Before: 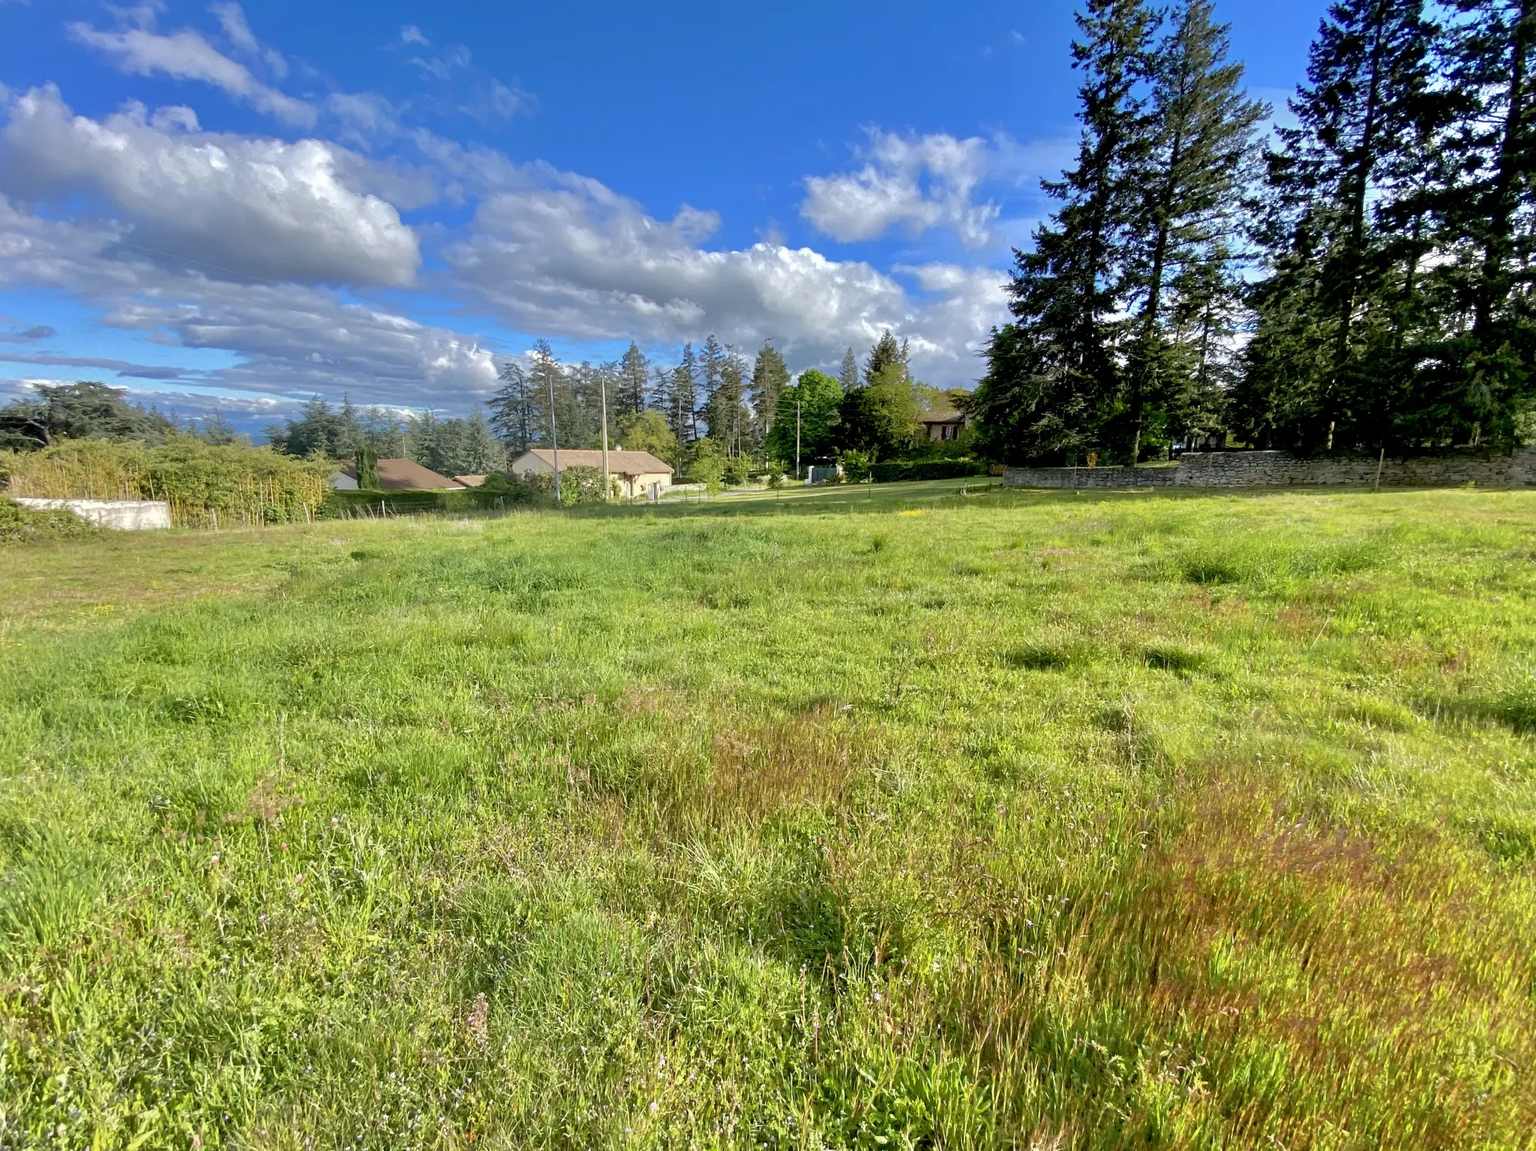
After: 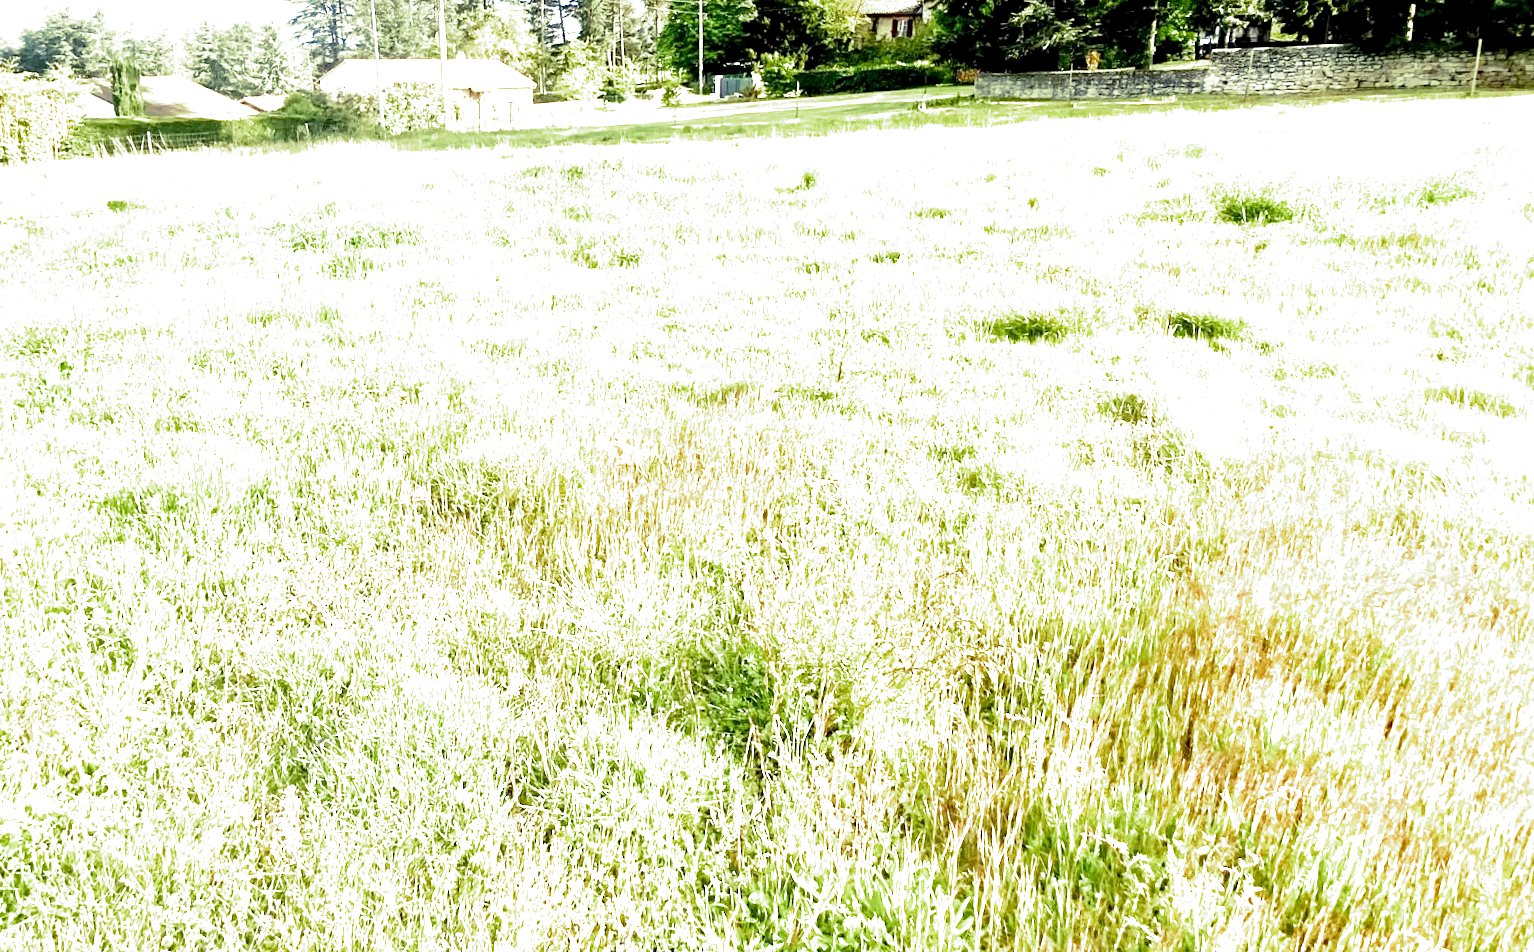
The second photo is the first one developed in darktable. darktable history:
rotate and perspective: rotation -1°, crop left 0.011, crop right 0.989, crop top 0.025, crop bottom 0.975
crop and rotate: left 17.299%, top 35.115%, right 7.015%, bottom 1.024%
exposure: black level correction 0.001, exposure 2 EV, compensate highlight preservation false
split-toning: shadows › hue 290.82°, shadows › saturation 0.34, highlights › saturation 0.38, balance 0, compress 50%
tone equalizer: -8 EV -0.417 EV, -7 EV -0.389 EV, -6 EV -0.333 EV, -5 EV -0.222 EV, -3 EV 0.222 EV, -2 EV 0.333 EV, -1 EV 0.389 EV, +0 EV 0.417 EV, edges refinement/feathering 500, mask exposure compensation -1.57 EV, preserve details no
